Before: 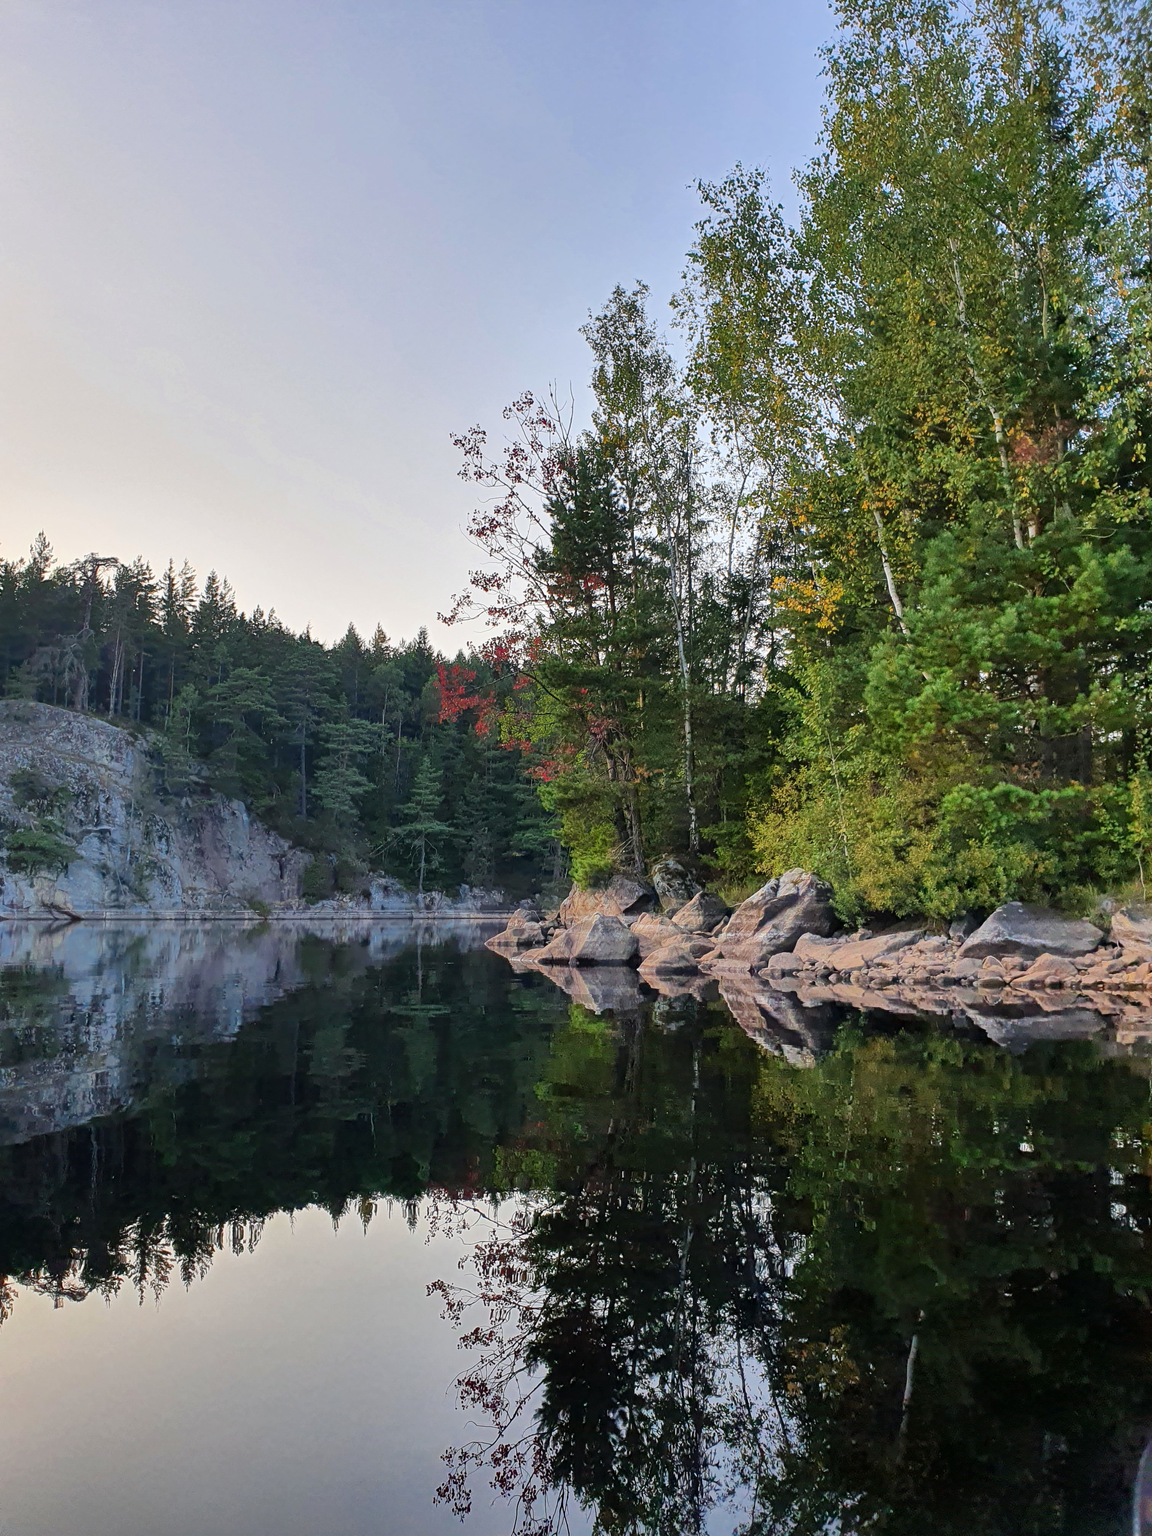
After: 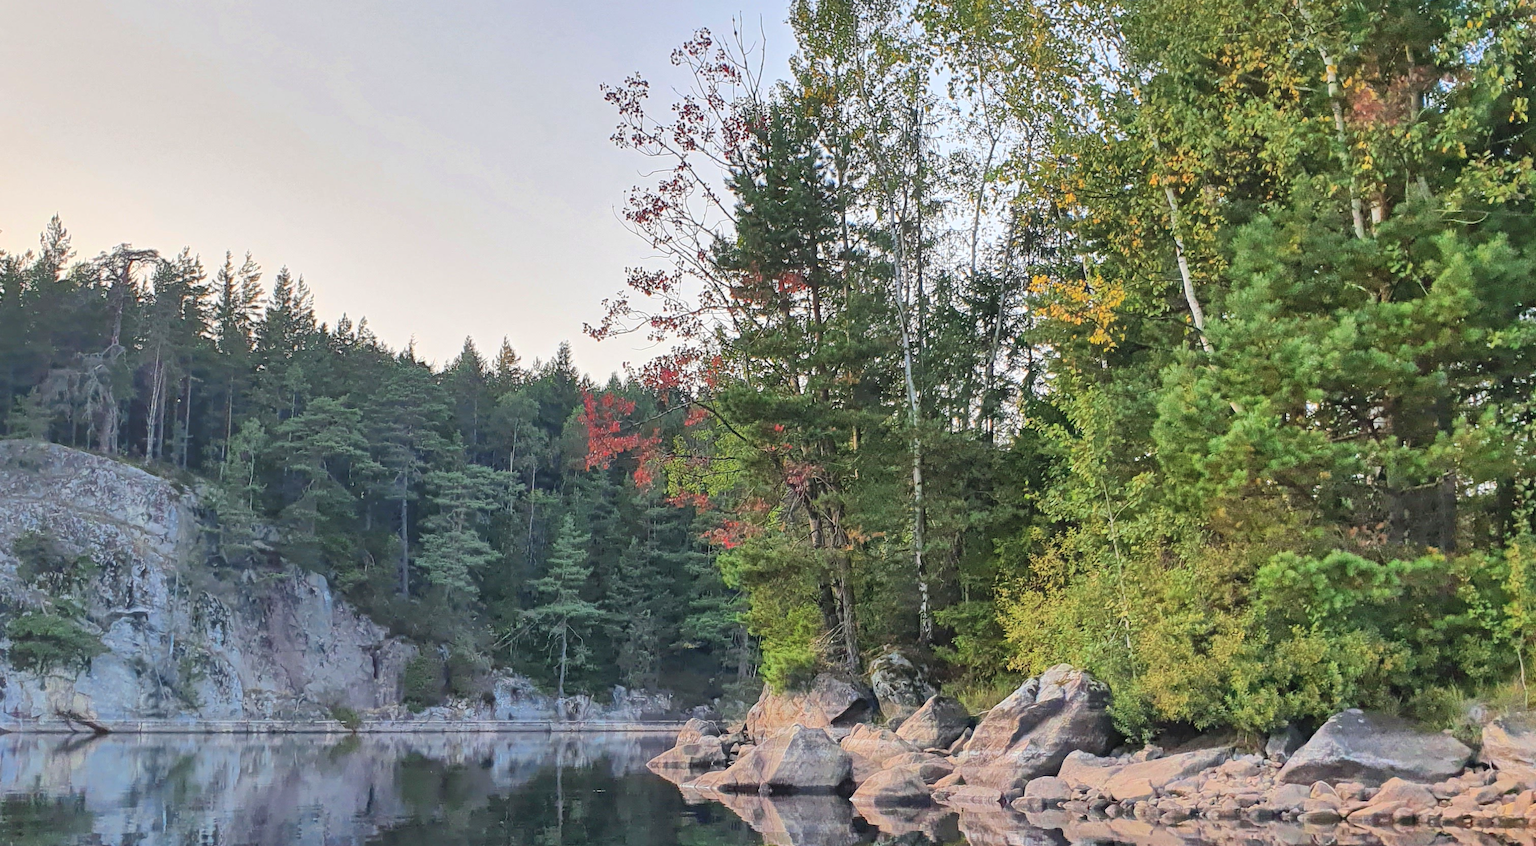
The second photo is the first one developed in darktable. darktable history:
shadows and highlights: on, module defaults
crop and rotate: top 24.11%, bottom 34.541%
contrast brightness saturation: contrast 0.138, brightness 0.216
